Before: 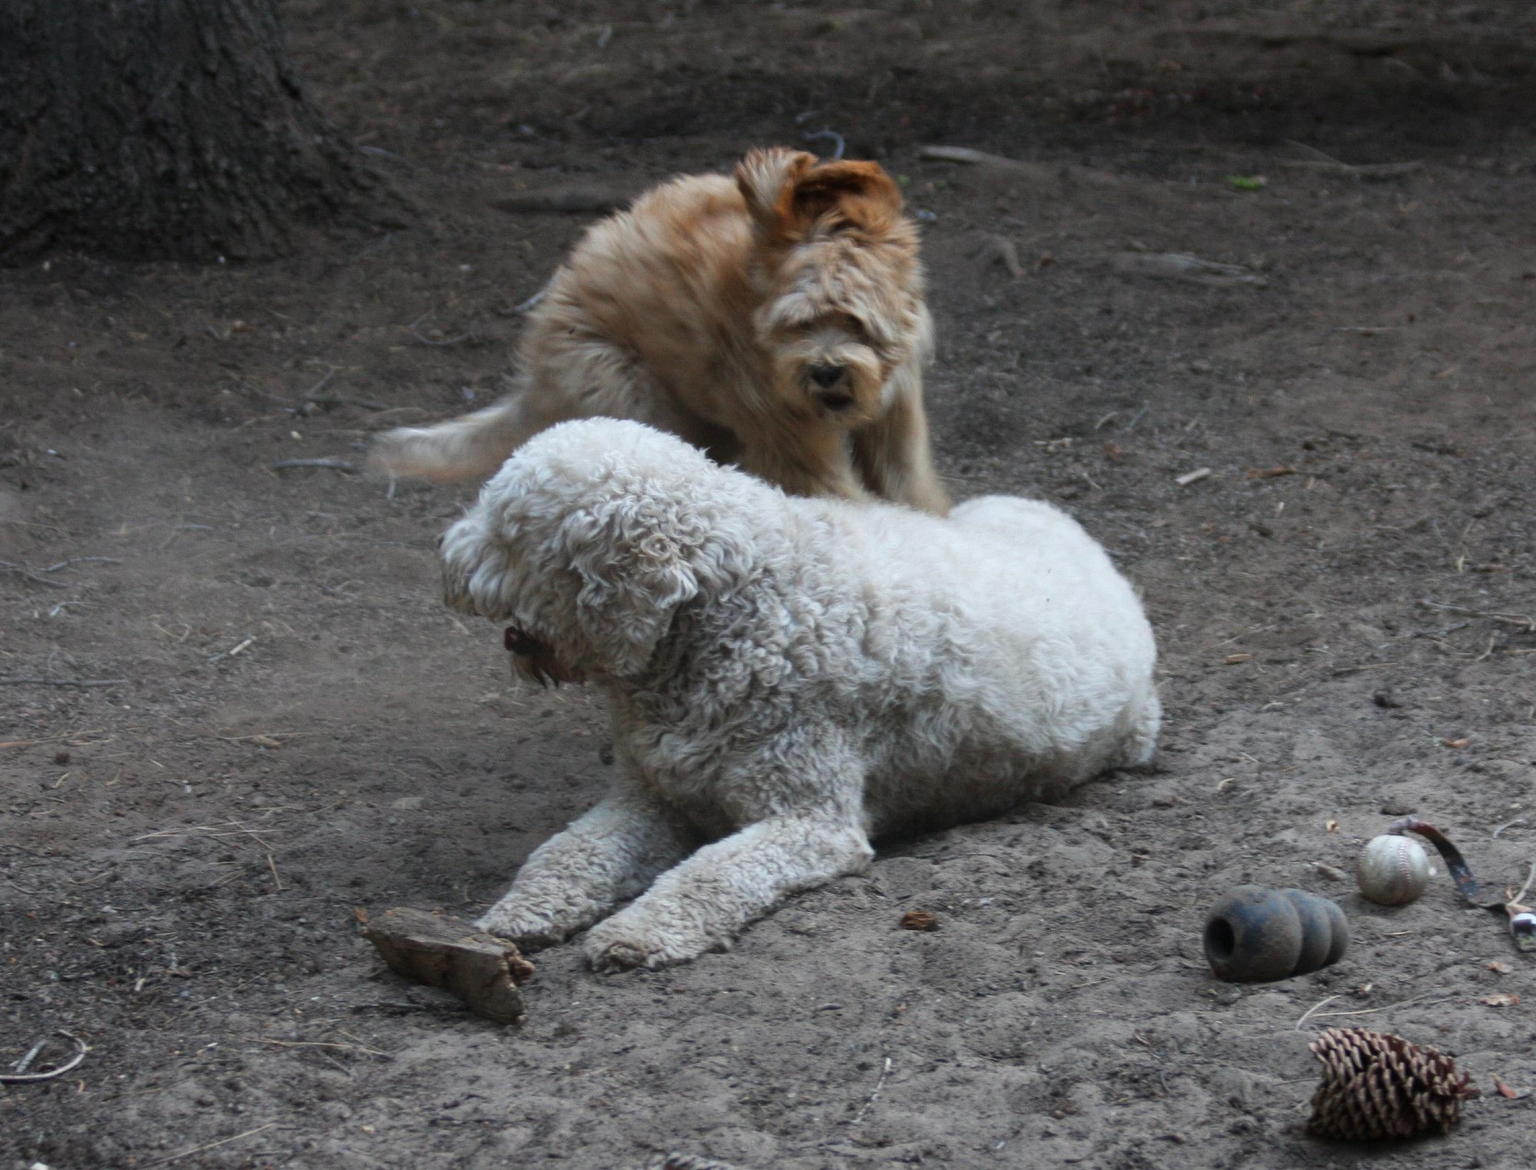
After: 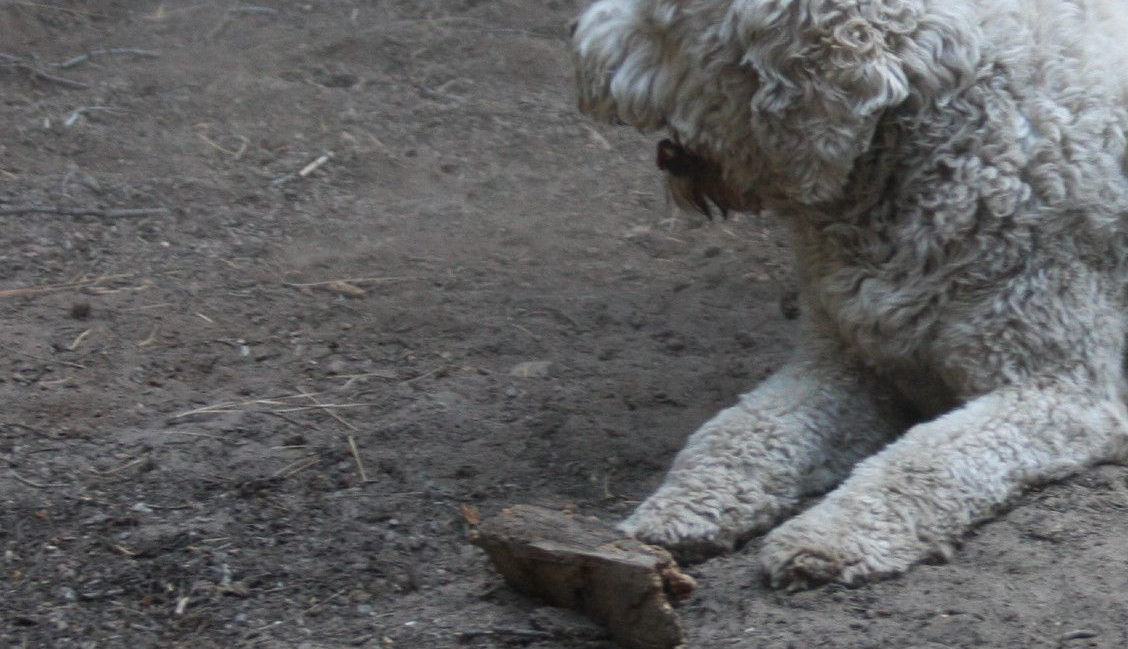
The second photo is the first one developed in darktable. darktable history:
color balance: input saturation 99%
crop: top 44.483%, right 43.593%, bottom 12.892%
